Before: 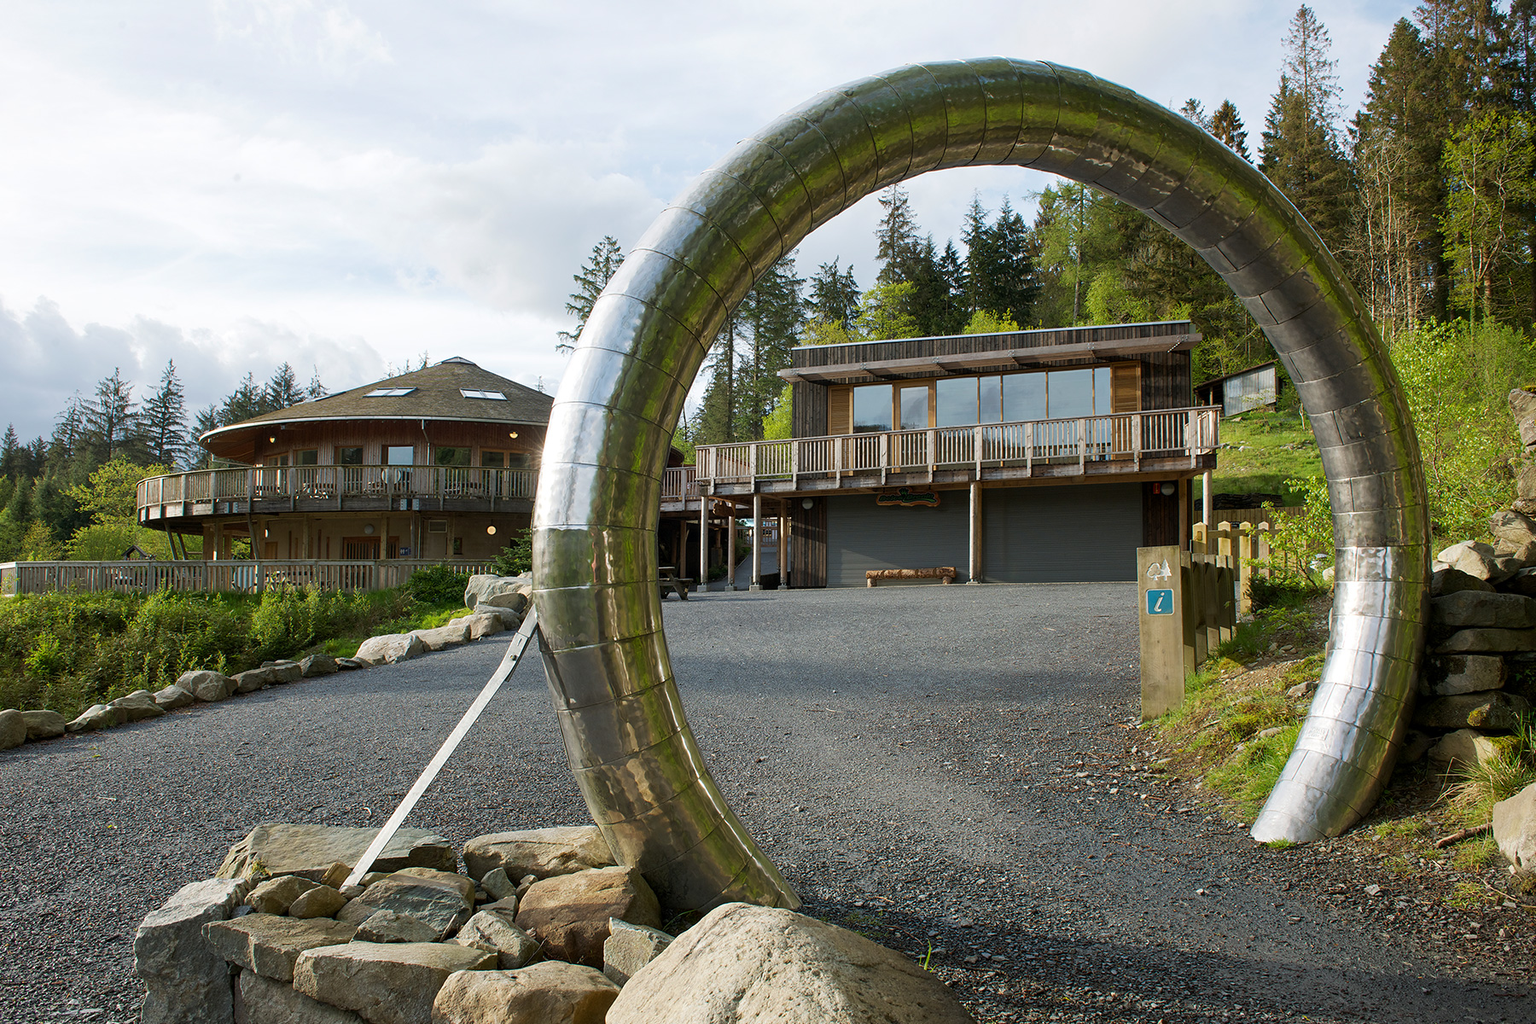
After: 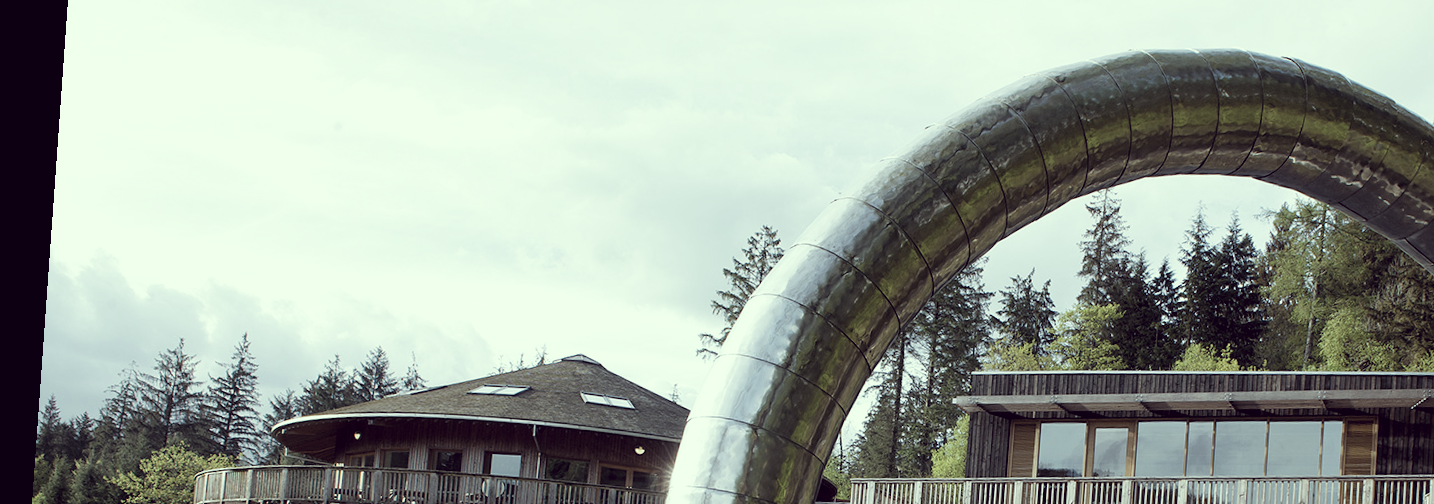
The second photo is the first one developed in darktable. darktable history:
tone equalizer: on, module defaults
color balance rgb: perceptual saturation grading › global saturation 20%, perceptual saturation grading › highlights -25%, perceptual saturation grading › shadows 25%
white balance: red 0.925, blue 1.046
exposure: exposure 0.207 EV, compensate highlight preservation false
rotate and perspective: rotation 4.1°, automatic cropping off
filmic rgb: black relative exposure -12.8 EV, white relative exposure 2.8 EV, threshold 3 EV, target black luminance 0%, hardness 8.54, latitude 70.41%, contrast 1.133, shadows ↔ highlights balance -0.395%, color science v4 (2020), enable highlight reconstruction true
crop: left 0.579%, top 7.627%, right 23.167%, bottom 54.275%
color correction: highlights a* -20.17, highlights b* 20.27, shadows a* 20.03, shadows b* -20.46, saturation 0.43
